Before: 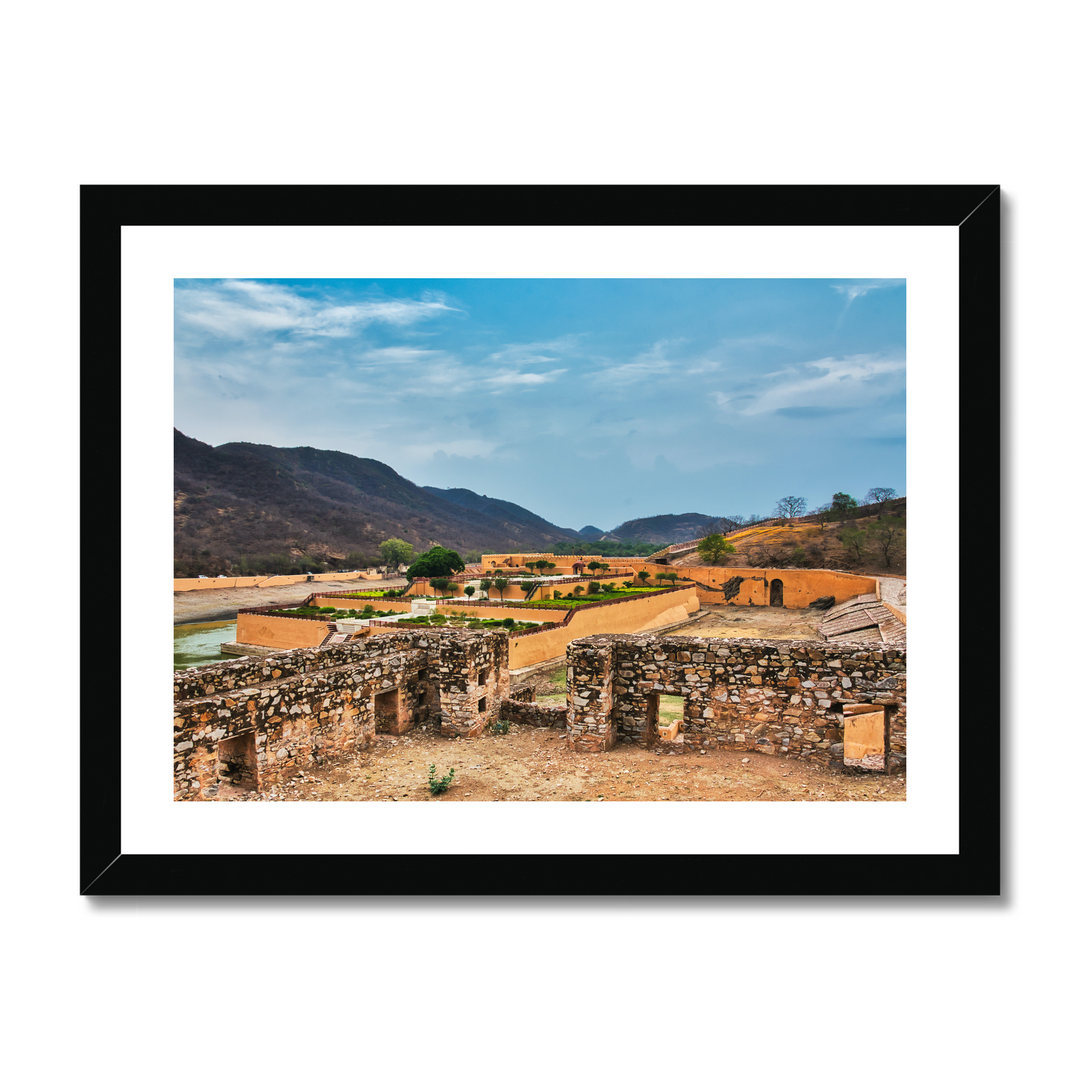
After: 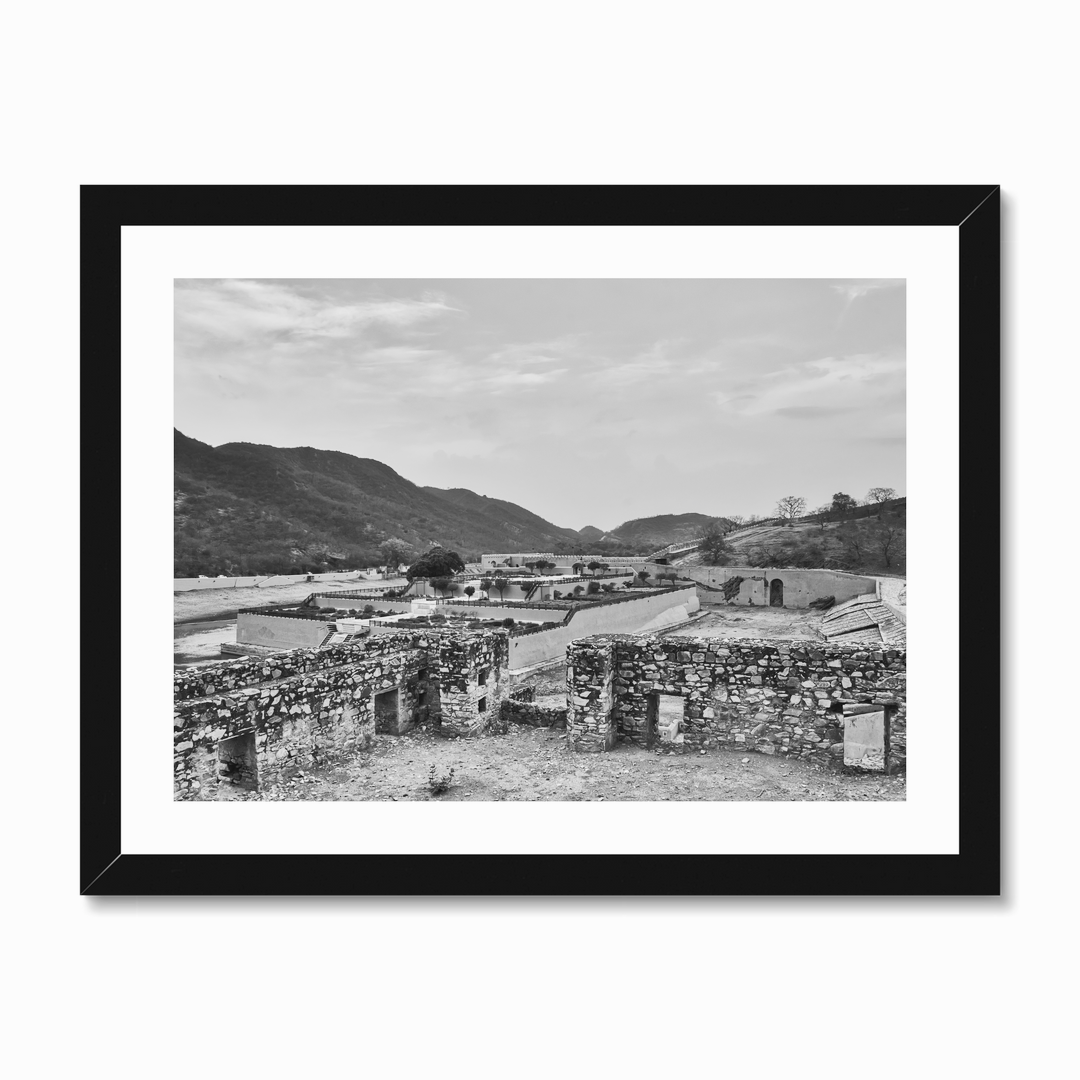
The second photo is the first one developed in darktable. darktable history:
tone curve: curves: ch0 [(0, 0) (0.003, 0.026) (0.011, 0.03) (0.025, 0.047) (0.044, 0.082) (0.069, 0.119) (0.1, 0.157) (0.136, 0.19) (0.177, 0.231) (0.224, 0.27) (0.277, 0.318) (0.335, 0.383) (0.399, 0.456) (0.468, 0.532) (0.543, 0.618) (0.623, 0.71) (0.709, 0.786) (0.801, 0.851) (0.898, 0.908) (1, 1)], preserve colors none
color look up table: target L [86.7, 86.7, 87.41, 75.88, 67, 61.32, 49.24, 34.88, 21.25, 201, 72.94, 62.46, 59.41, 55.8, 51.22, 41.83, 49.64, 44, 51.22, 45.36, 43.19, 32.32, 33.46, 9.598, 14.2, 2.461, 90.24, 80.97, 83.12, 74.42, 67.74, 64.74, 62.08, 71.47, 63.98, 46.84, 57.09, 37.13, 40.73, 23.07, 21.7, 17.06, 94.45, 83.12, 77.34, 79.88, 53.68, 48.44, 5.065], target a [-0.002 ×4, 0 ×6, -0.001, 0, 0, 0.001, 0, 0.001, 0, 0, 0, 0.001, 0, 0, 0.001, 0, 0, 0, -0.001, -0.001, -0.002, -0.001, 0, 0, 0, -0.001, 0, 0, 0, 0.001, 0, 0, 0, -0.001, -0.001, -0.002, -0.001, 0, 0.001, 0, 0], target b [0.022 ×4, 0.002, 0.002, 0.001, 0.001, 0.001, -0.001, 0.002, 0.002, 0.002, -0.004, 0.001, -0.003, 0.001, 0.001, 0.001, -0.003, 0.001, -0.003, -0.003, -0.001, -0.001, 0.001, 0.001, 0.022, 0.023, 0.022, 0.002 ×5, 0.001, 0.002, -0.003, -0.003, 0.001, 0.001, 0.009, 0, 0.023, 0.002, 0.001, -0.002, 0.001, 0.001], num patches 49
